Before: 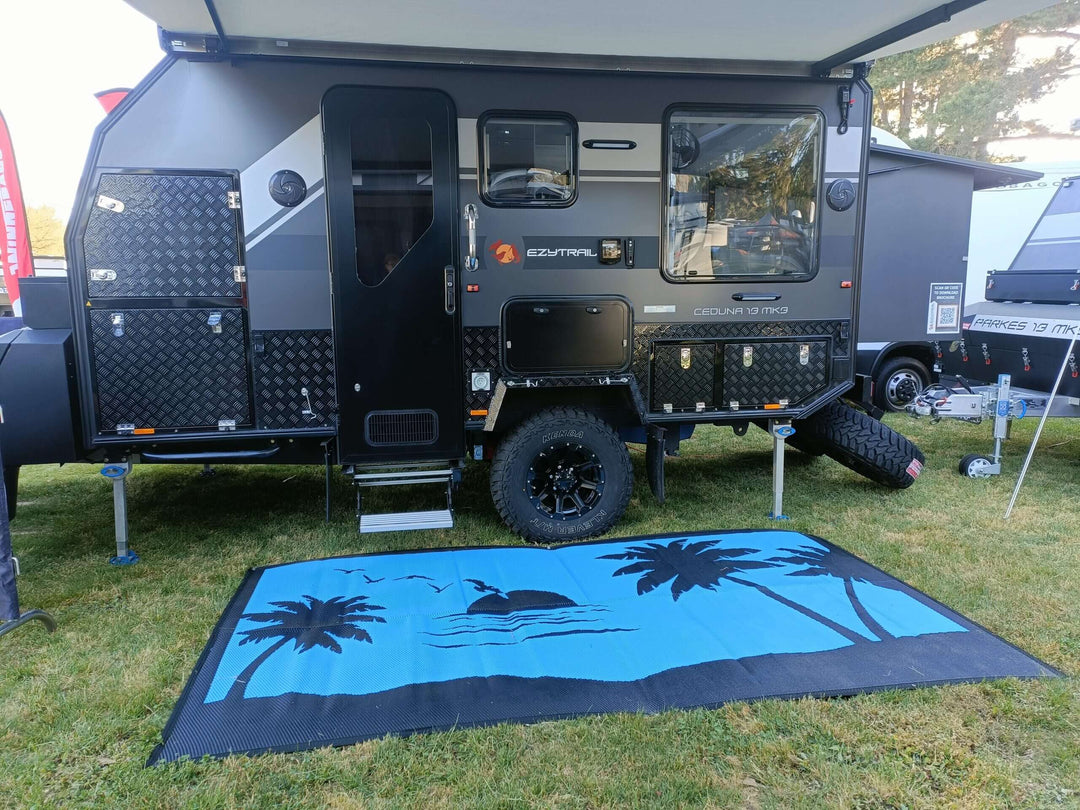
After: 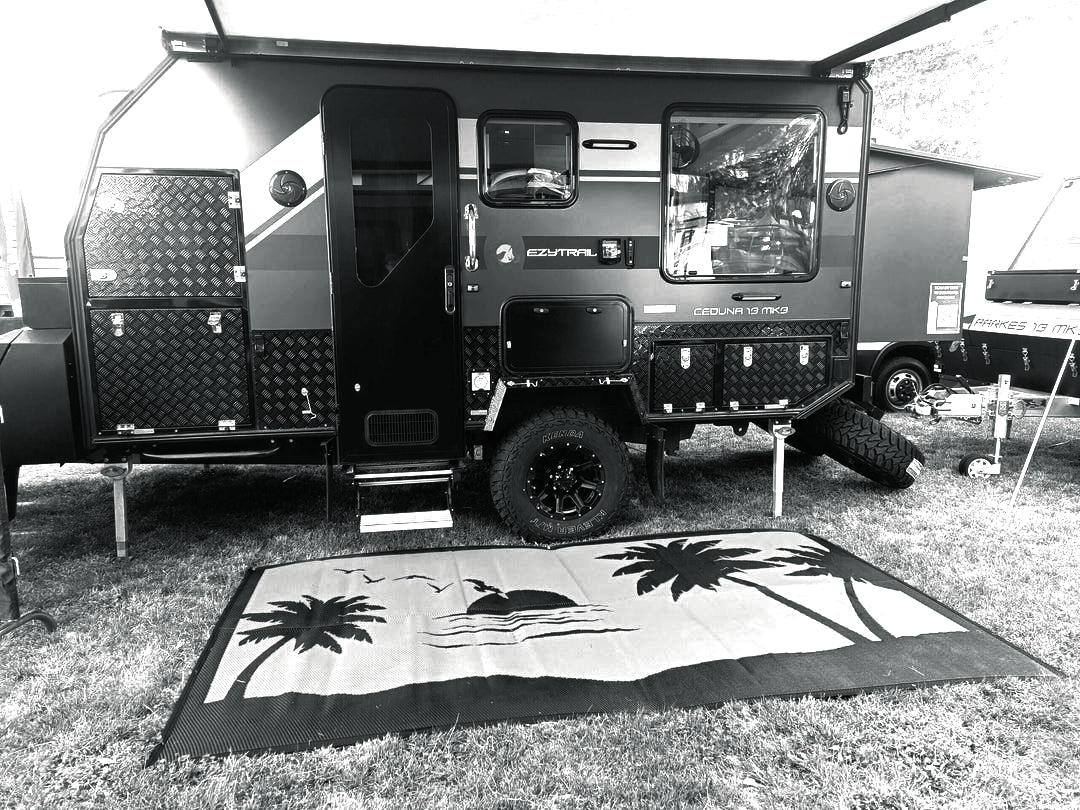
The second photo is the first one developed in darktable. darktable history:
color balance rgb: linear chroma grading › shadows -30%, linear chroma grading › global chroma 35%, perceptual saturation grading › global saturation 75%, perceptual saturation grading › shadows -30%, perceptual brilliance grading › highlights 75%, perceptual brilliance grading › shadows -30%, global vibrance 35%
monochrome: on, module defaults
split-toning: shadows › hue 190.8°, shadows › saturation 0.05, highlights › hue 54°, highlights › saturation 0.05, compress 0%
color balance: output saturation 110%
